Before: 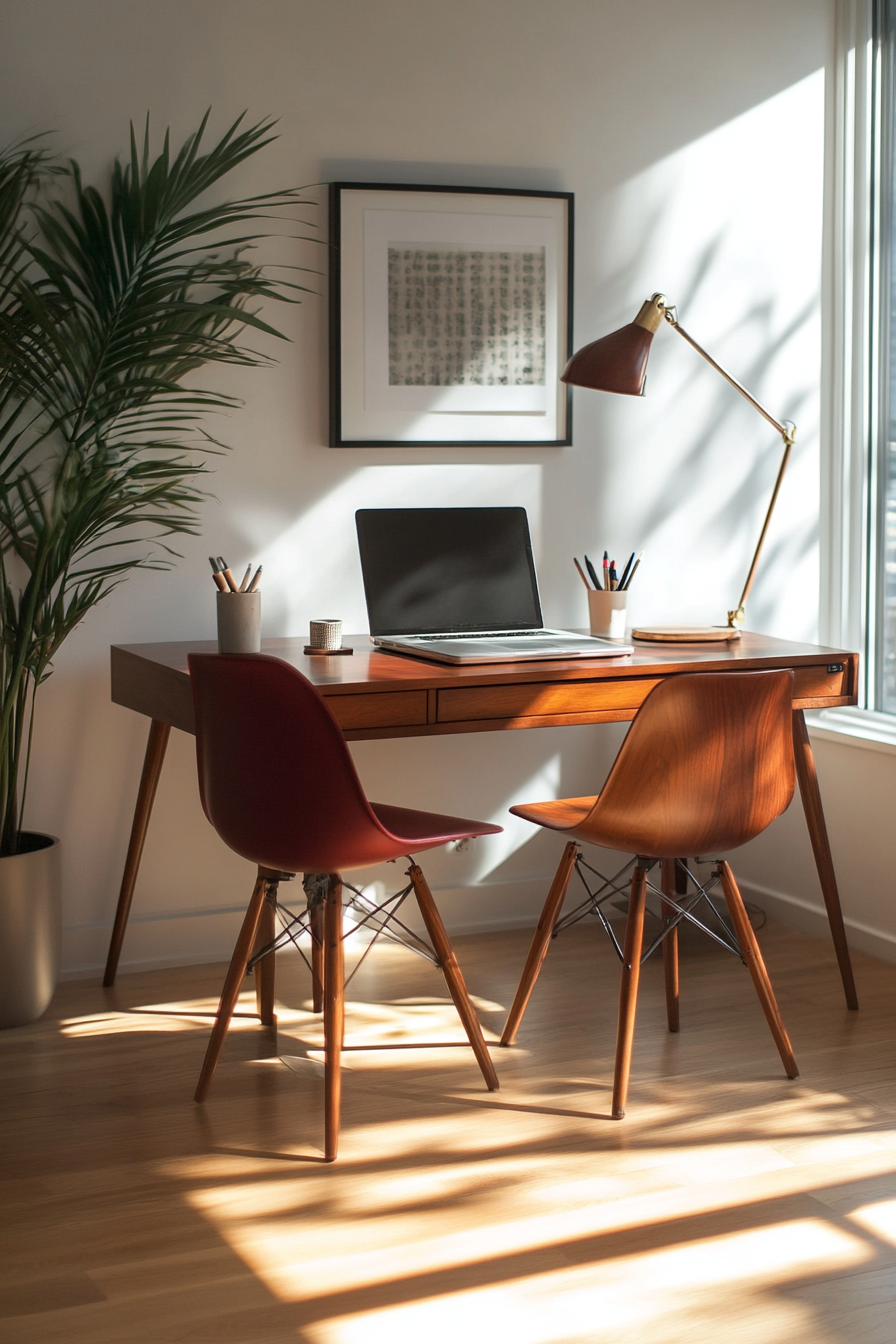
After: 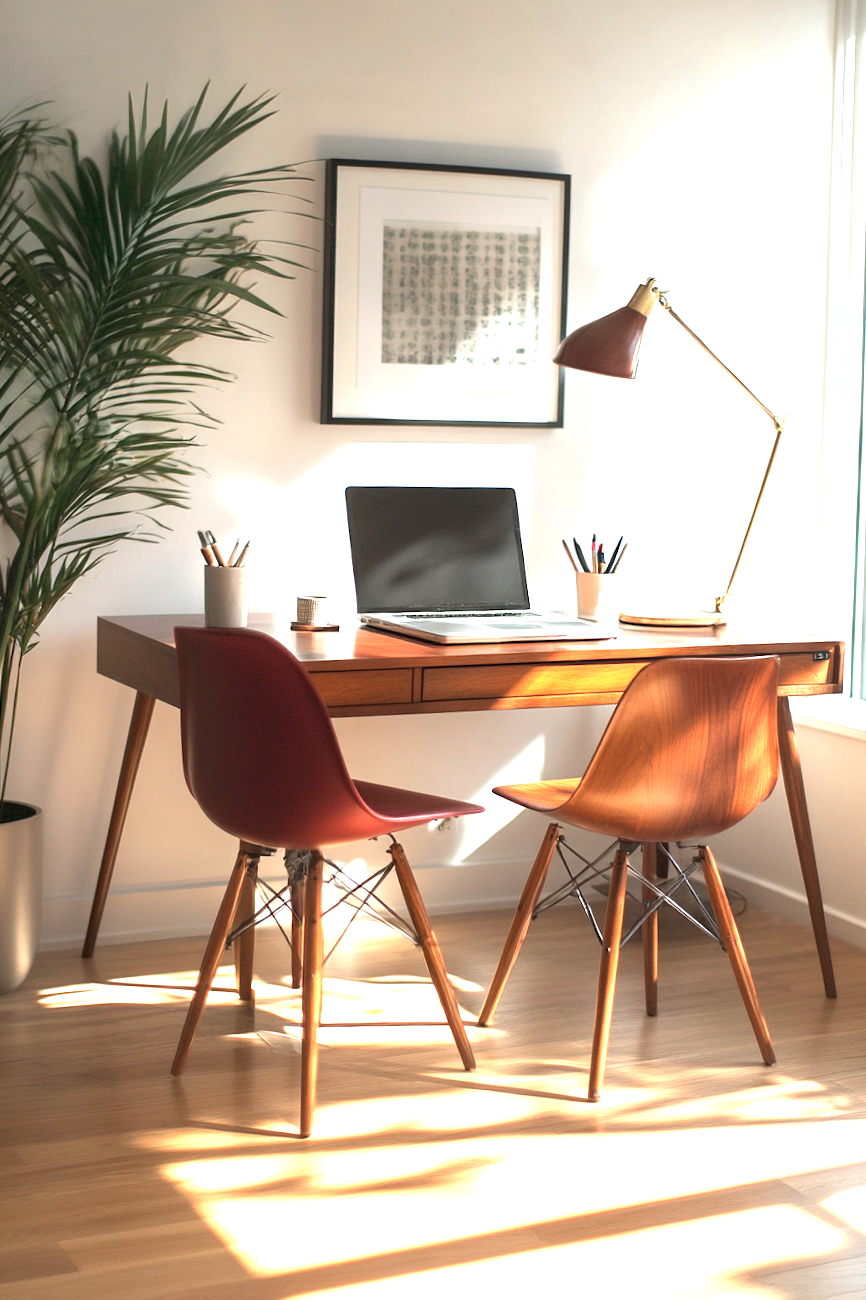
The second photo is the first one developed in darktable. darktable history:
crop and rotate: angle -1.3°
contrast brightness saturation: saturation -0.055
exposure: black level correction 0, exposure 1.453 EV, compensate highlight preservation false
